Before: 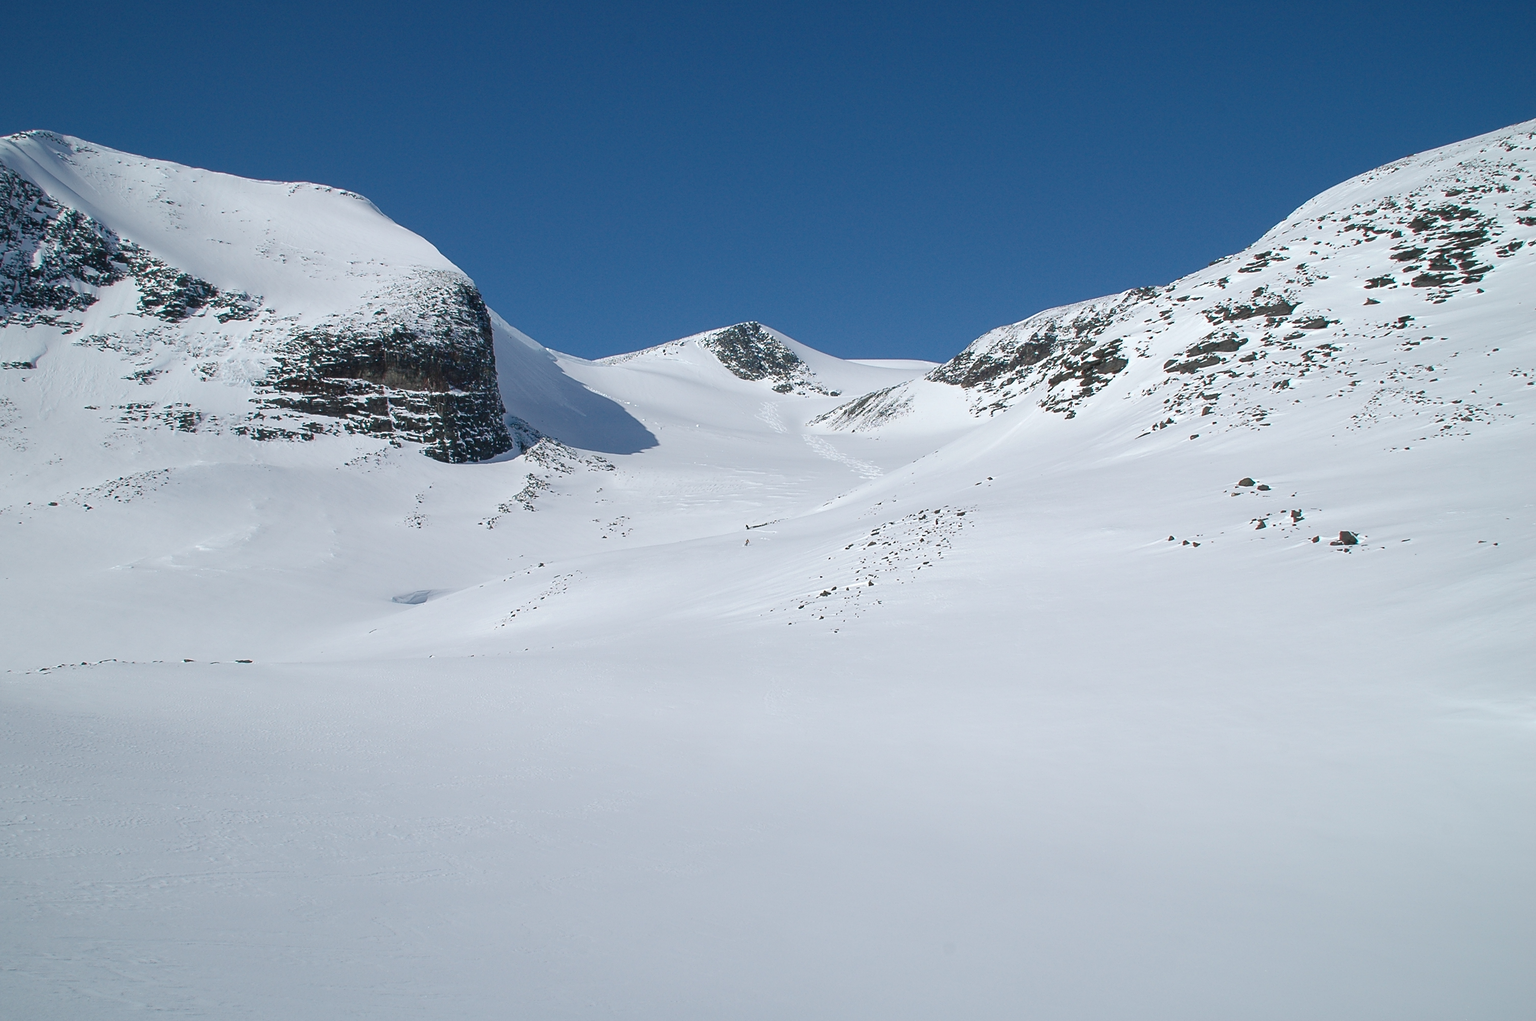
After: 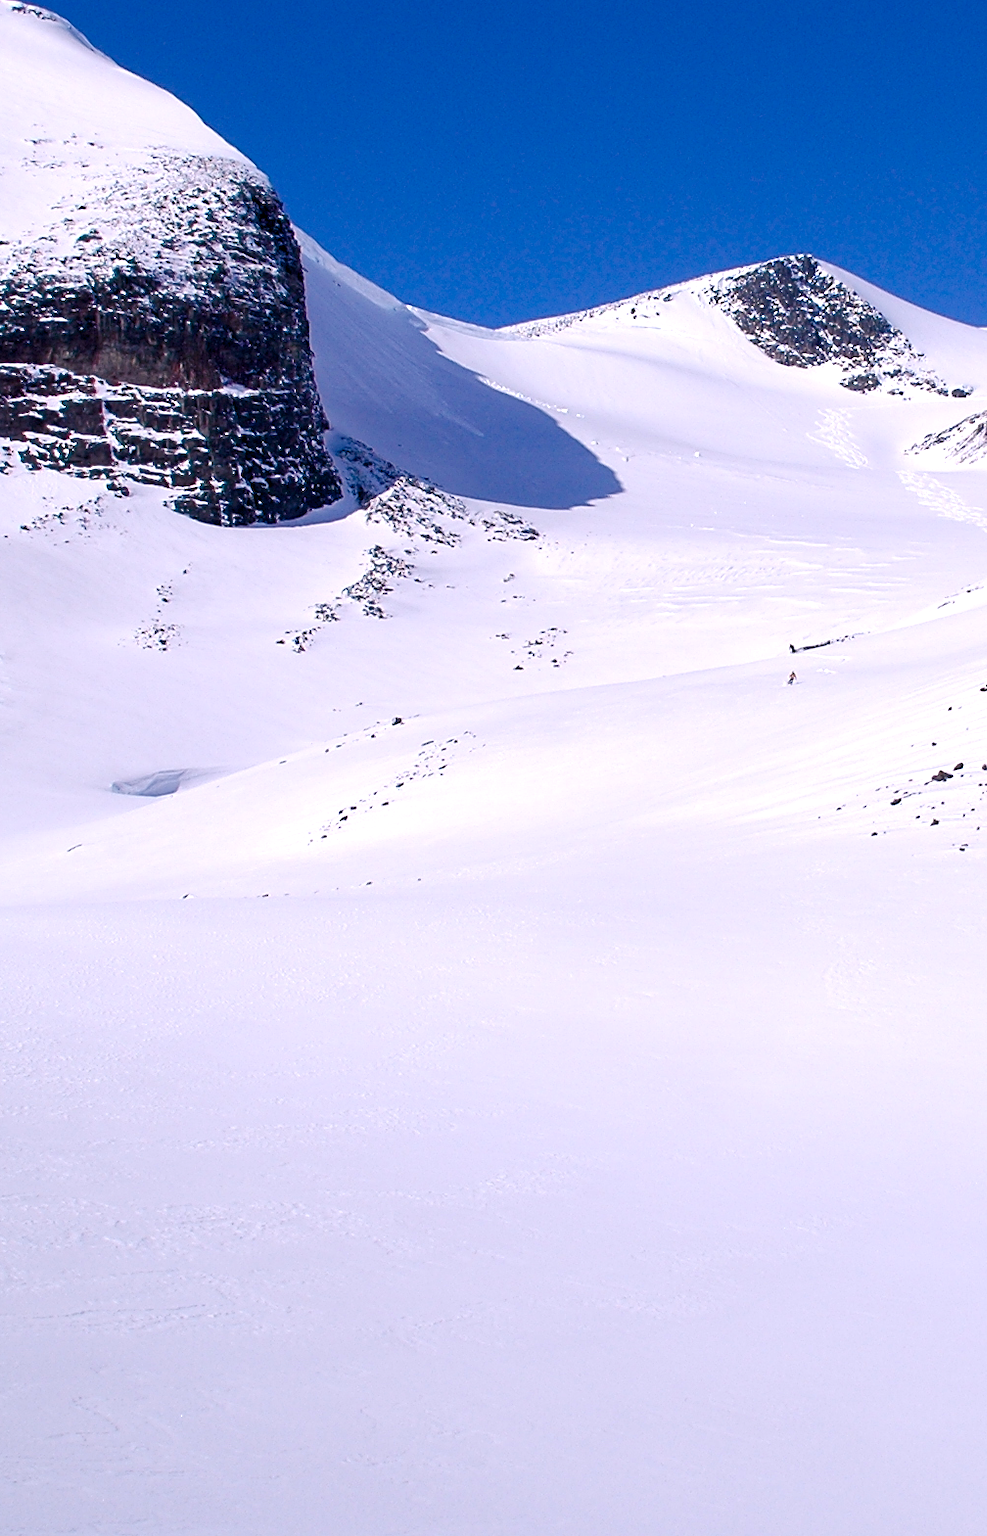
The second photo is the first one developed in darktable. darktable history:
white balance: red 1.066, blue 1.119
color balance rgb: shadows lift › luminance -21.66%, shadows lift › chroma 6.57%, shadows lift › hue 270°, power › chroma 0.68%, power › hue 60°, highlights gain › luminance 6.08%, highlights gain › chroma 1.33%, highlights gain › hue 90°, global offset › luminance -0.87%, perceptual saturation grading › global saturation 26.86%, perceptual saturation grading › highlights -28.39%, perceptual saturation grading › mid-tones 15.22%, perceptual saturation grading › shadows 33.98%, perceptual brilliance grading › highlights 10%, perceptual brilliance grading › mid-tones 5%
crop and rotate: left 21.77%, top 18.528%, right 44.676%, bottom 2.997%
